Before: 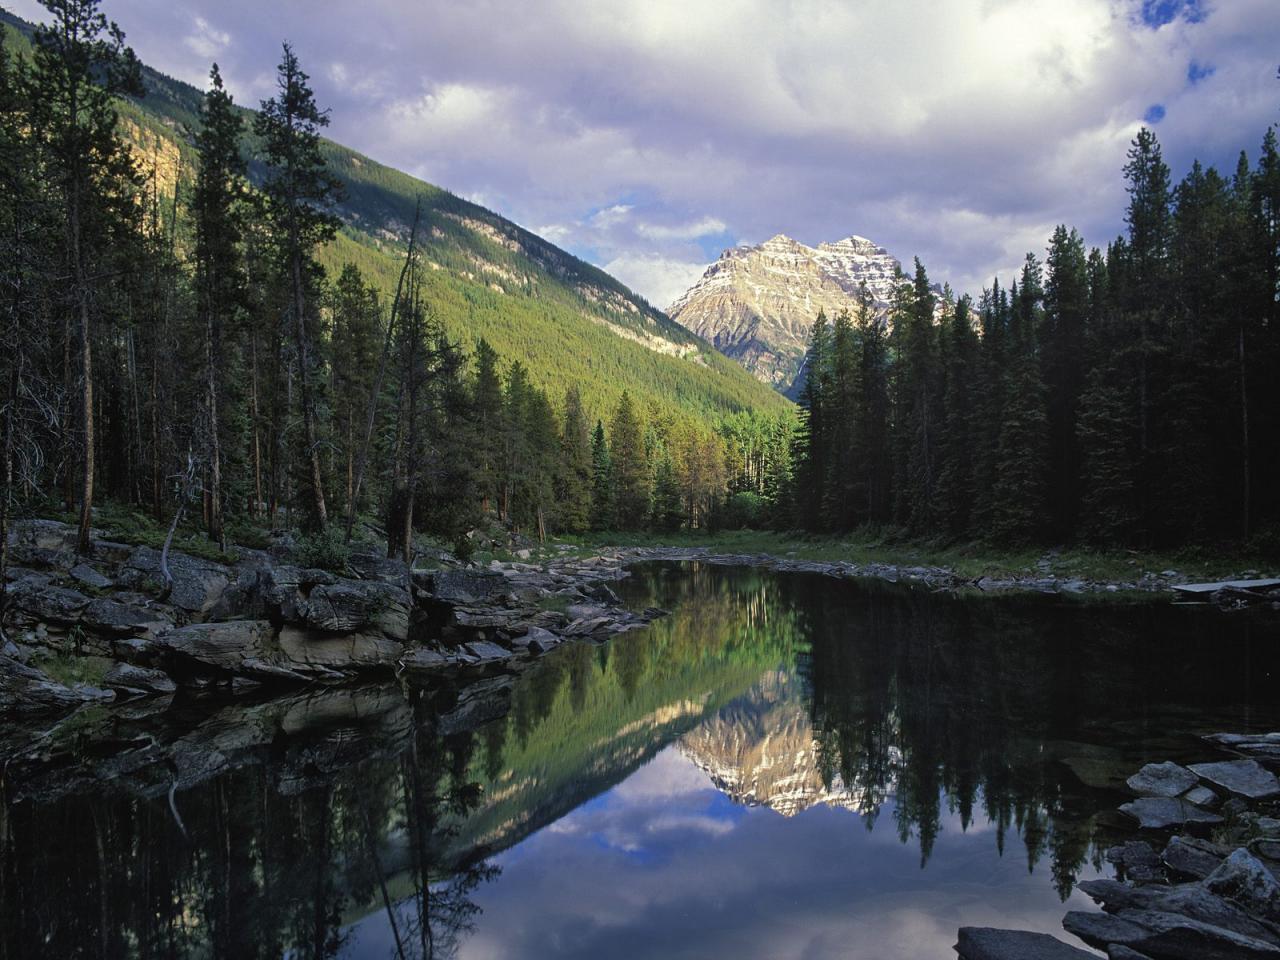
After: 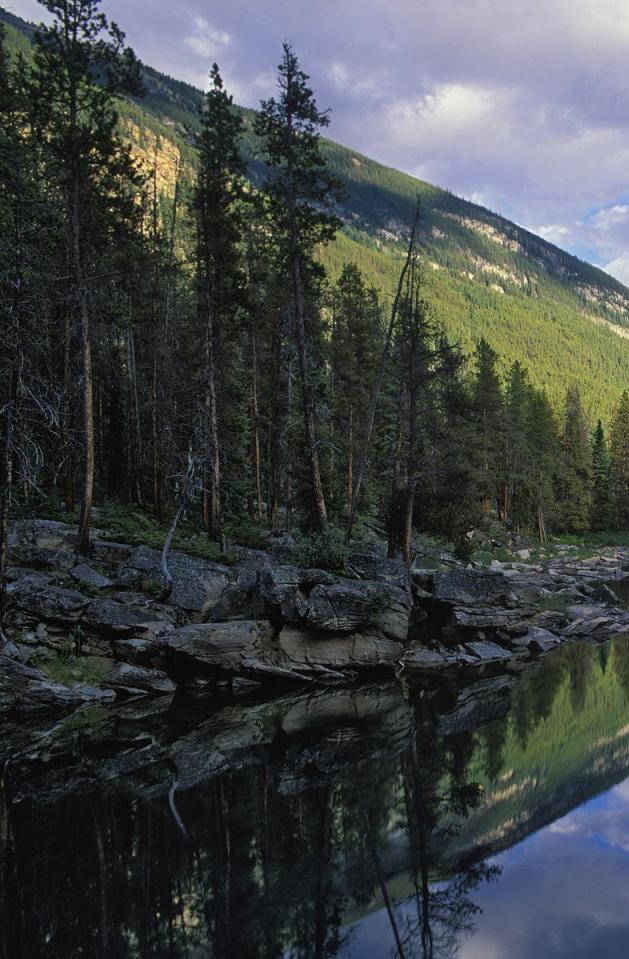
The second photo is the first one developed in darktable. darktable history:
sharpen: radius 2.883, amount 0.868, threshold 47.523
tone equalizer: on, module defaults
crop and rotate: left 0%, top 0%, right 50.845%
